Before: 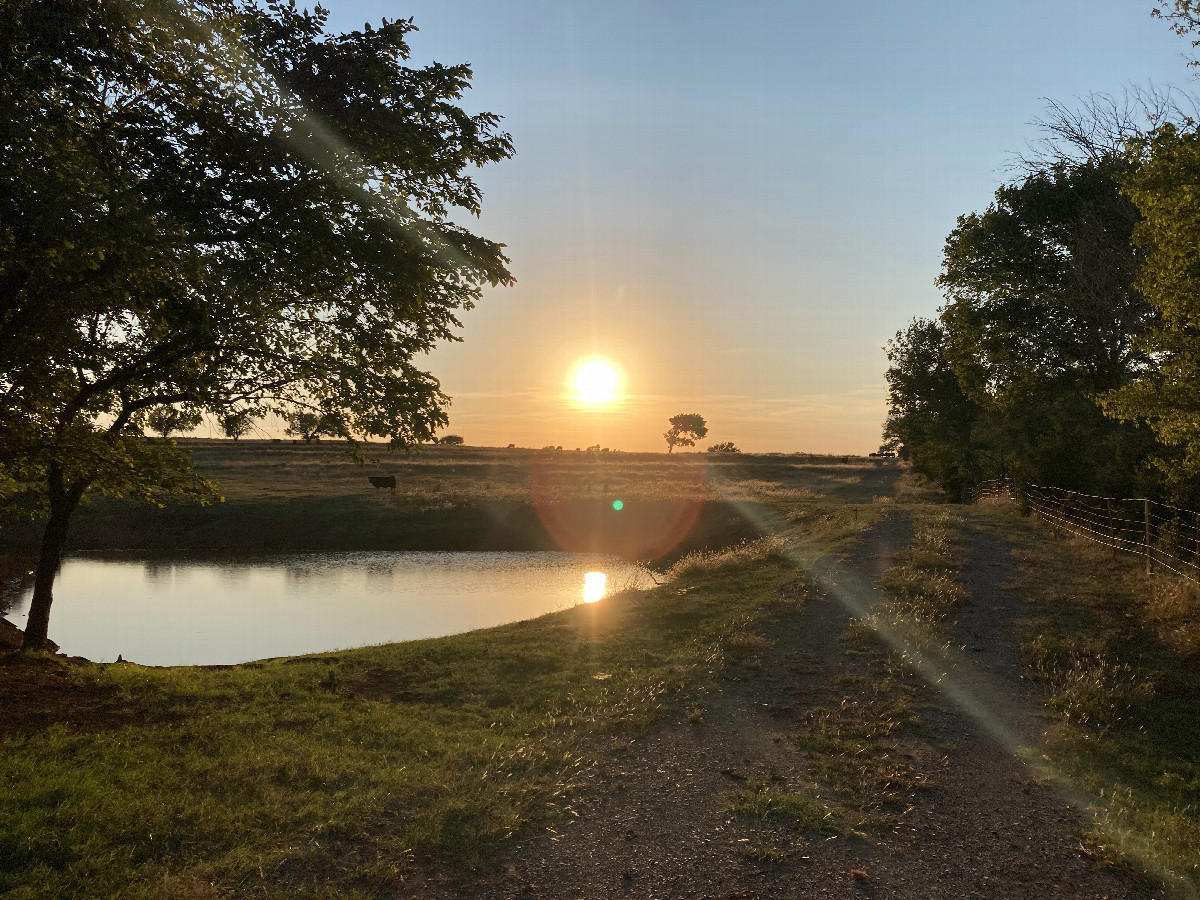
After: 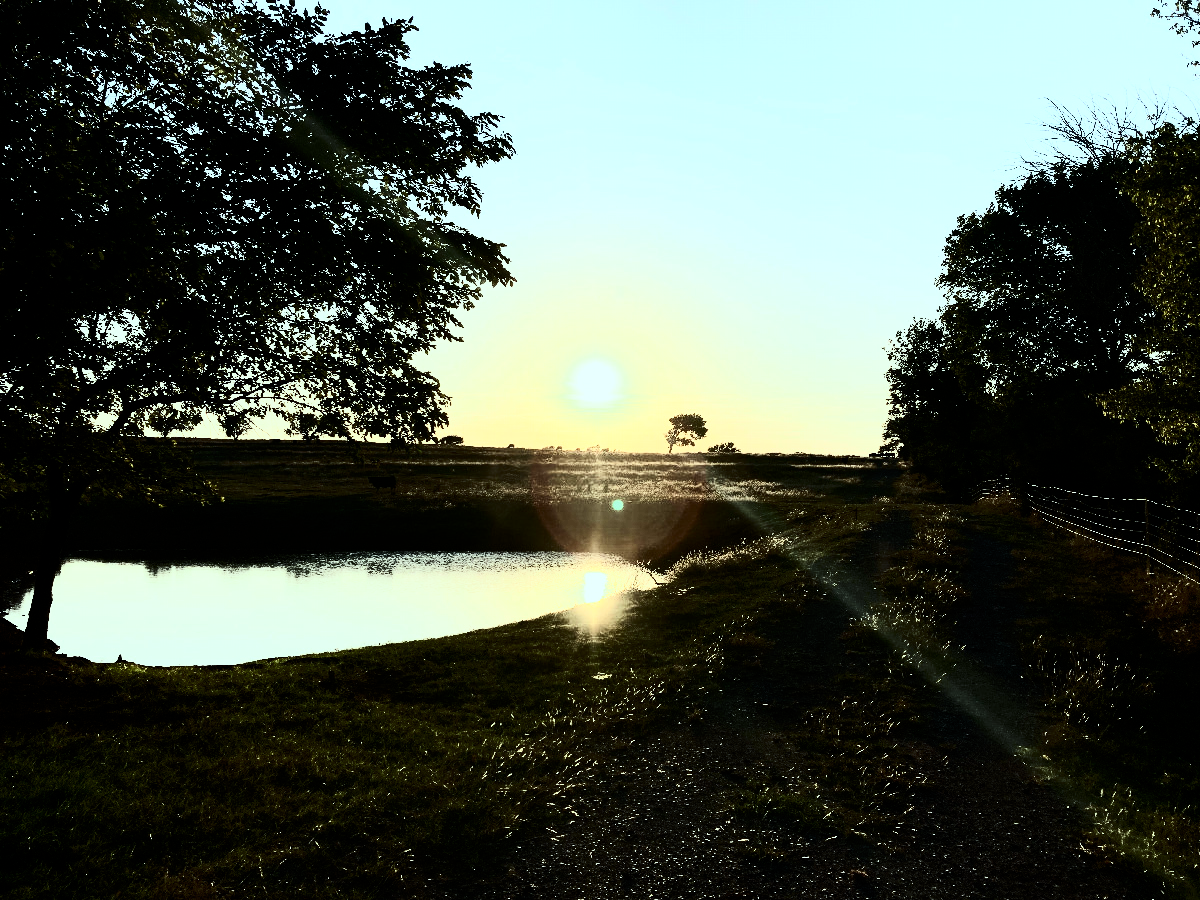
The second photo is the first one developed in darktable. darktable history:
contrast brightness saturation: contrast 0.93, brightness 0.2
color balance: mode lift, gamma, gain (sRGB), lift [0.997, 0.979, 1.021, 1.011], gamma [1, 1.084, 0.916, 0.998], gain [1, 0.87, 1.13, 1.101], contrast 4.55%, contrast fulcrum 38.24%, output saturation 104.09%
filmic rgb: black relative exposure -5 EV, hardness 2.88, contrast 1.4, highlights saturation mix -30%
